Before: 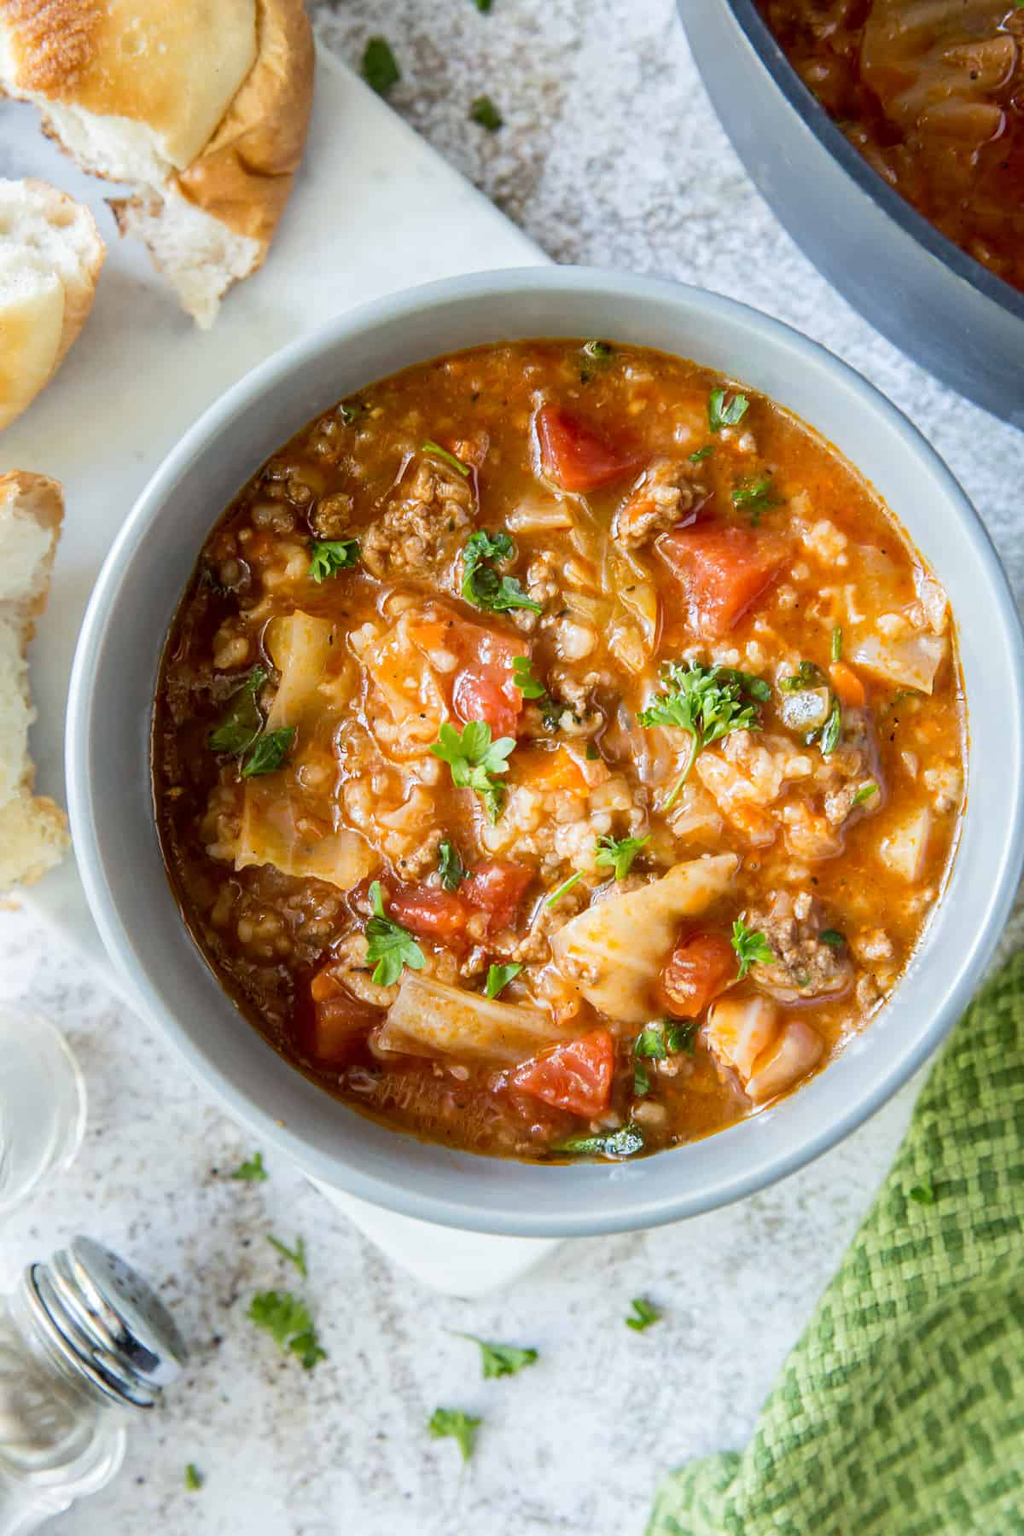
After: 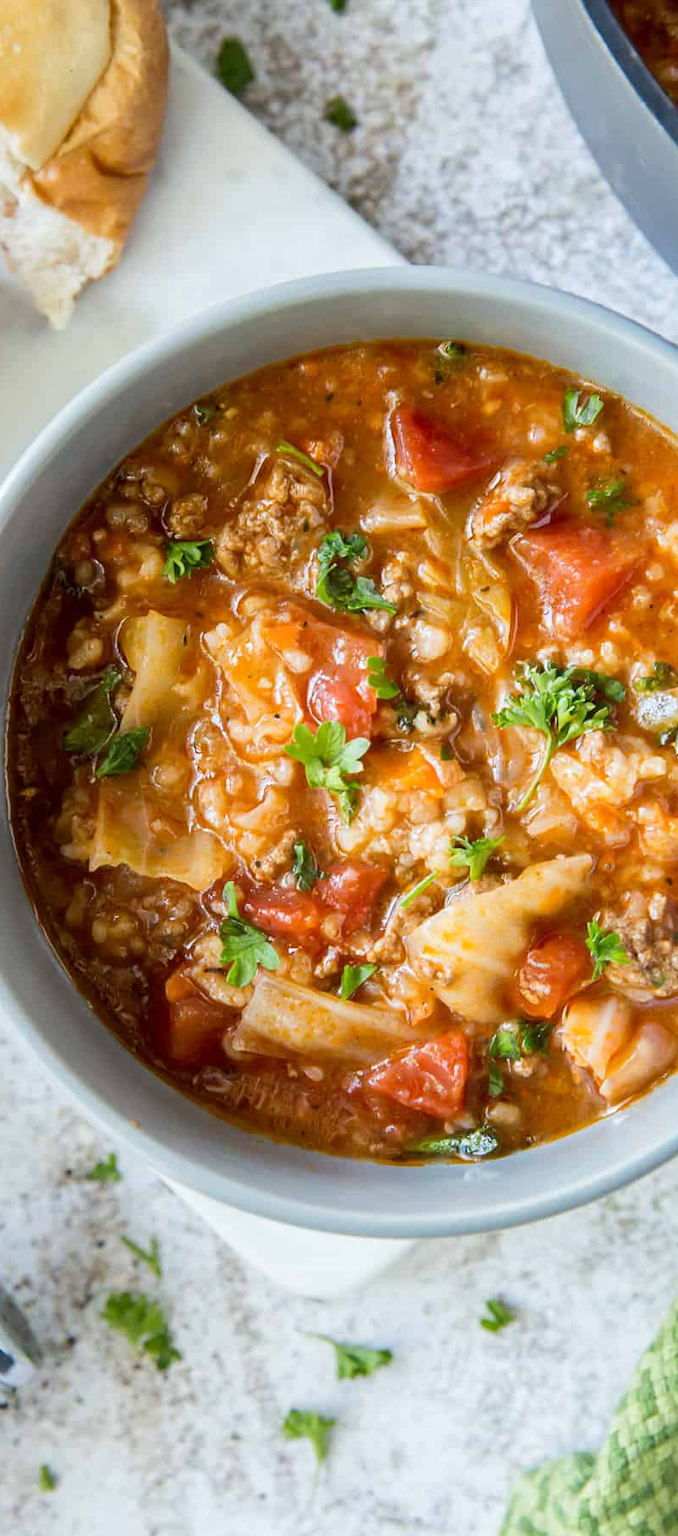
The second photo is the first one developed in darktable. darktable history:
crop and rotate: left 14.304%, right 19.368%
